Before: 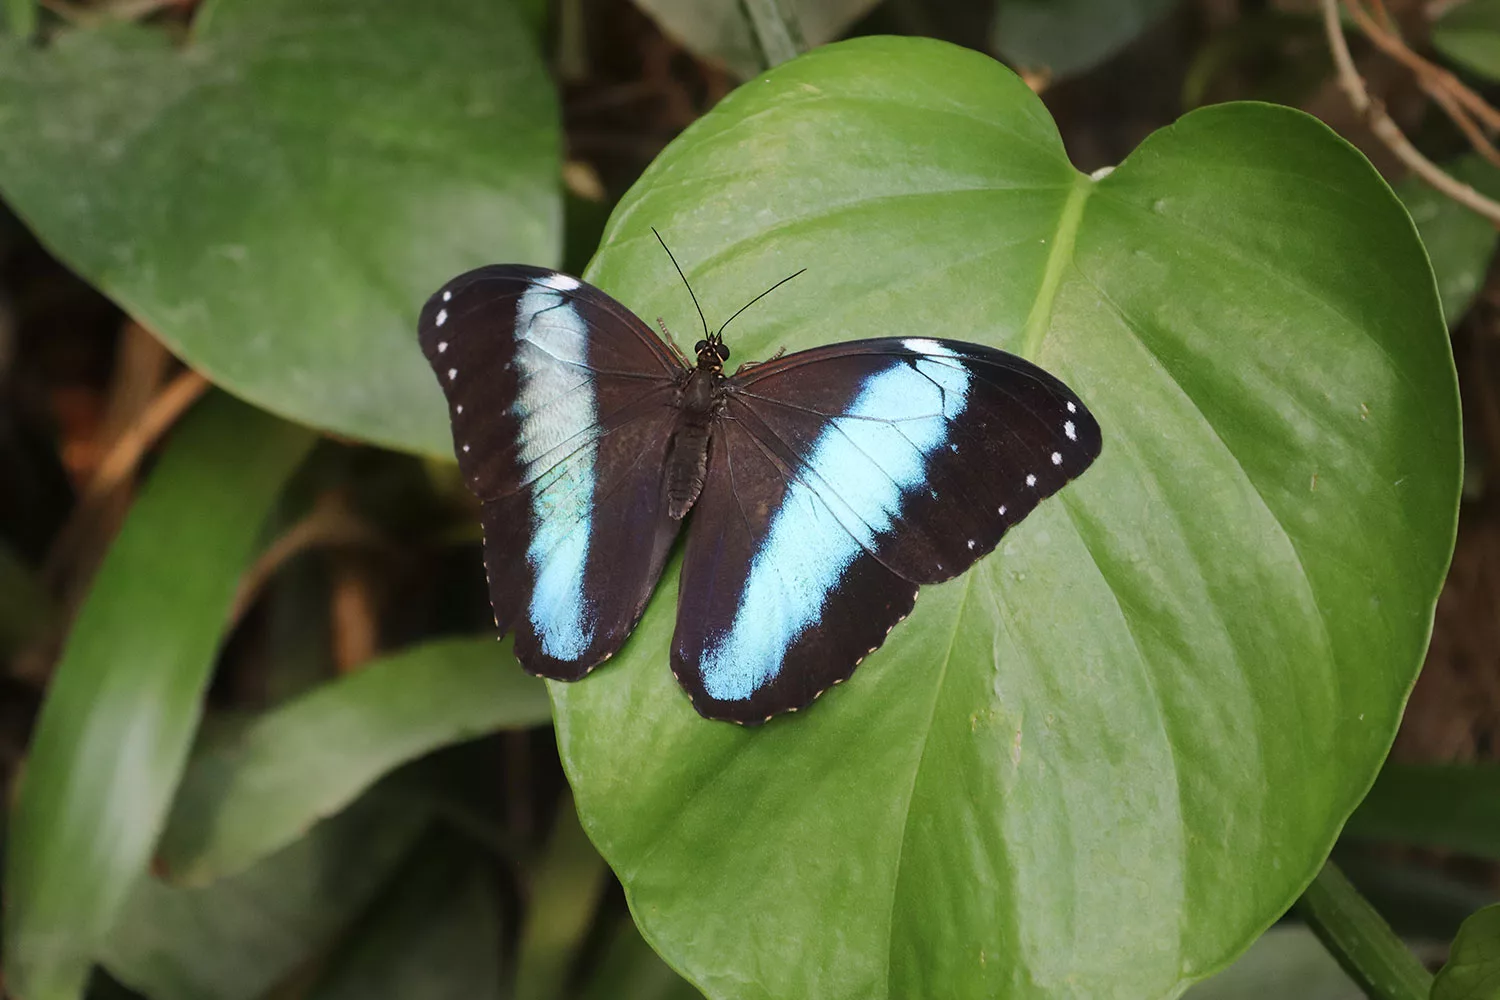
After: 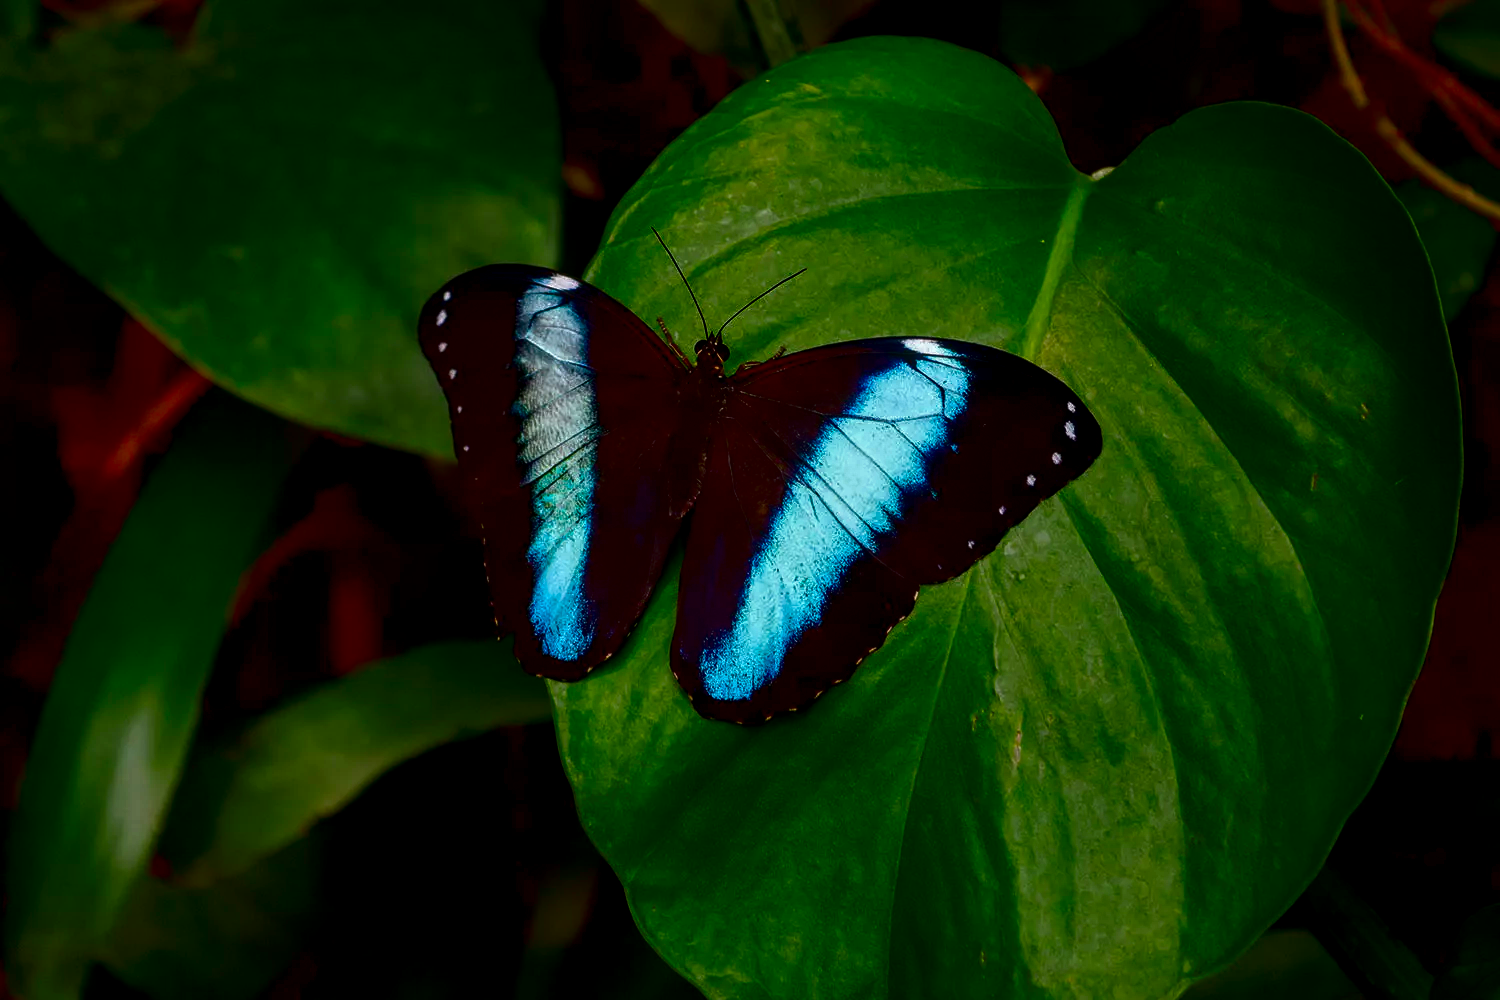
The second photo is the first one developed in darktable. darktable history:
local contrast: highlights 23%, detail 150%
contrast brightness saturation: brightness -0.995, saturation 0.981
